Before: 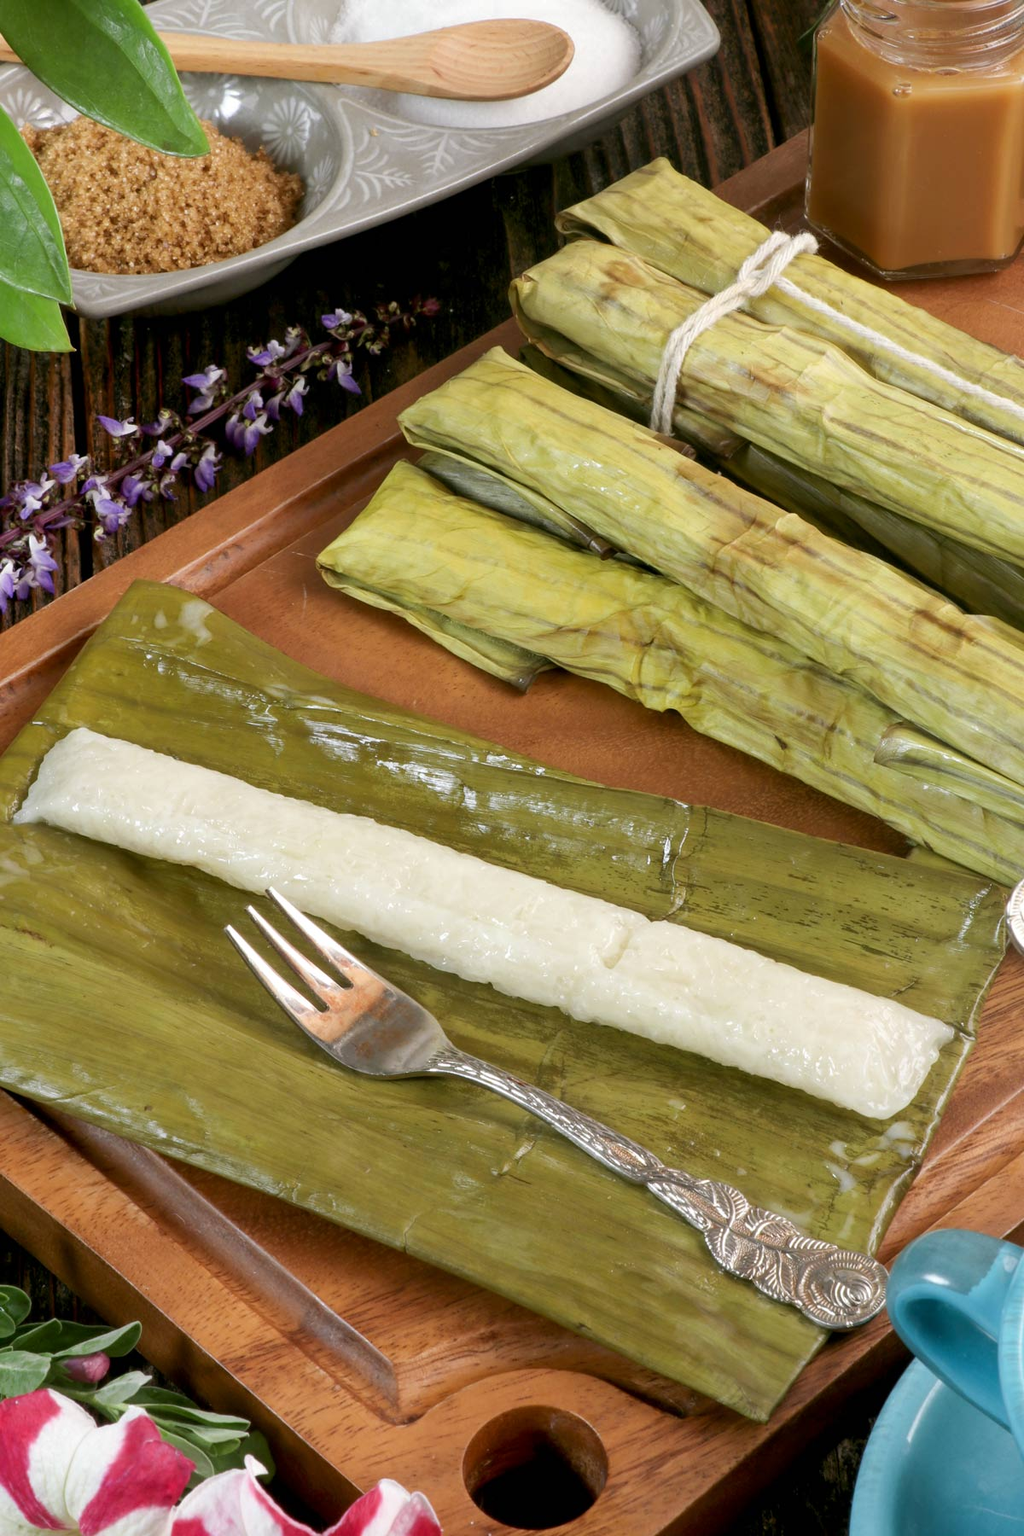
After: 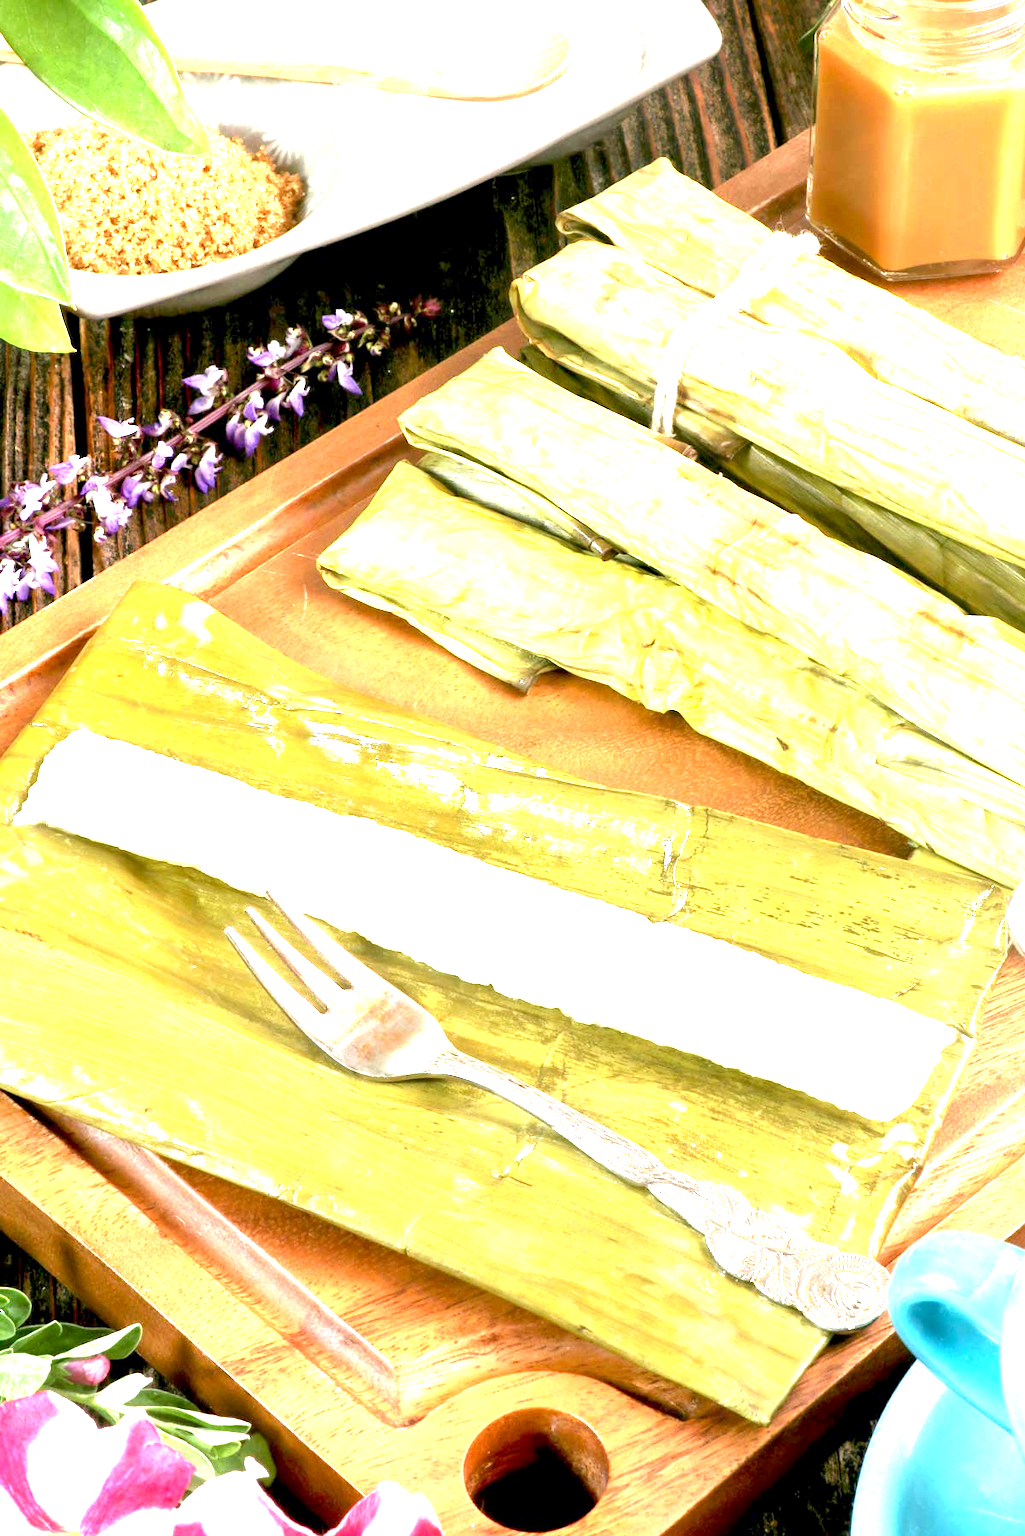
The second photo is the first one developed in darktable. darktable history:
exposure: black level correction 0.001, exposure 2.607 EV, compensate exposure bias true, compensate highlight preservation false
crop: top 0.05%, bottom 0.098%
